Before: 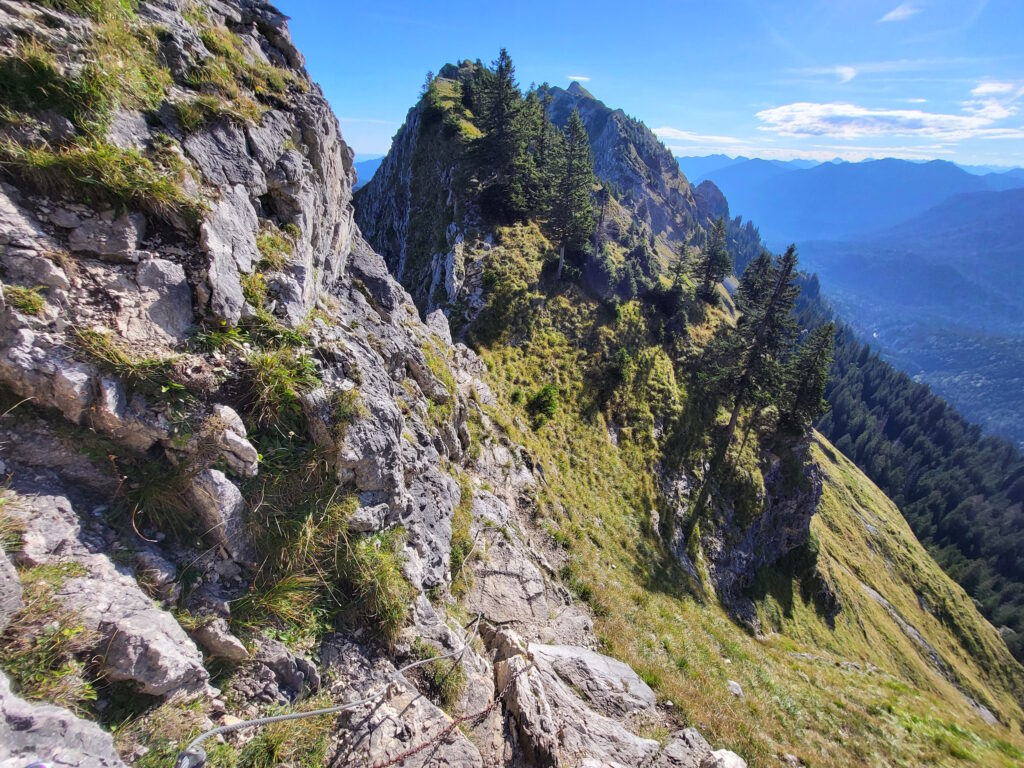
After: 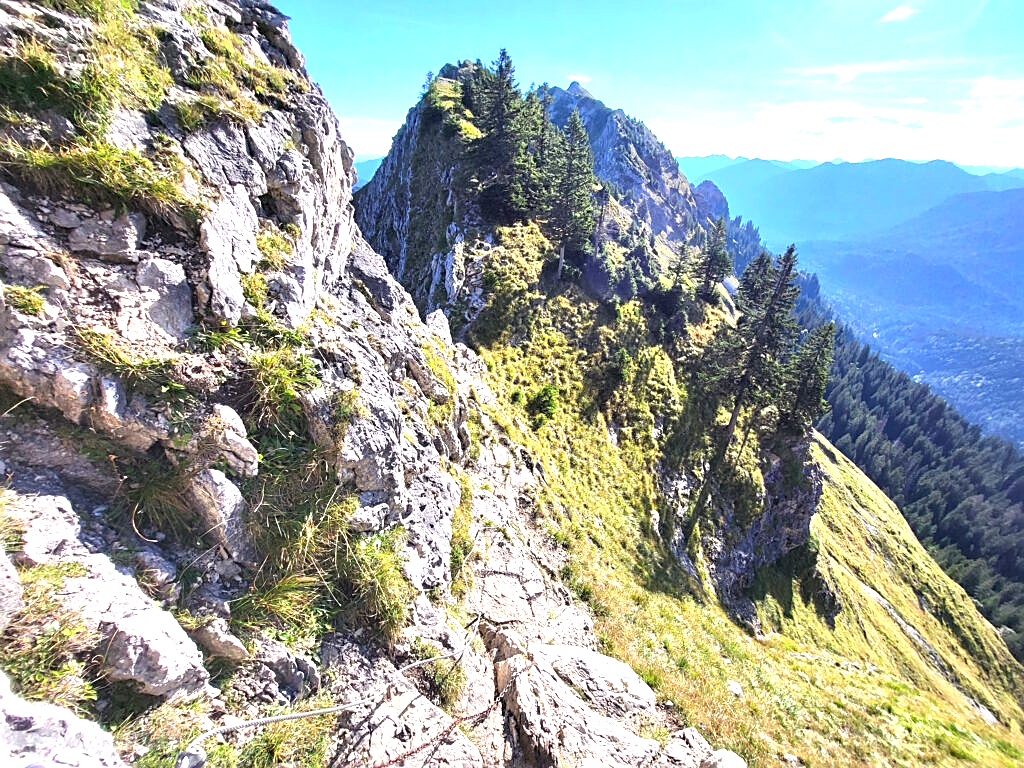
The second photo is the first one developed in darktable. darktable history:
color calibration: illuminant same as pipeline (D50), x 0.346, y 0.359, temperature 4972.87 K
exposure: exposure 1.26 EV, compensate highlight preservation false
tone equalizer: on, module defaults
sharpen: on, module defaults
